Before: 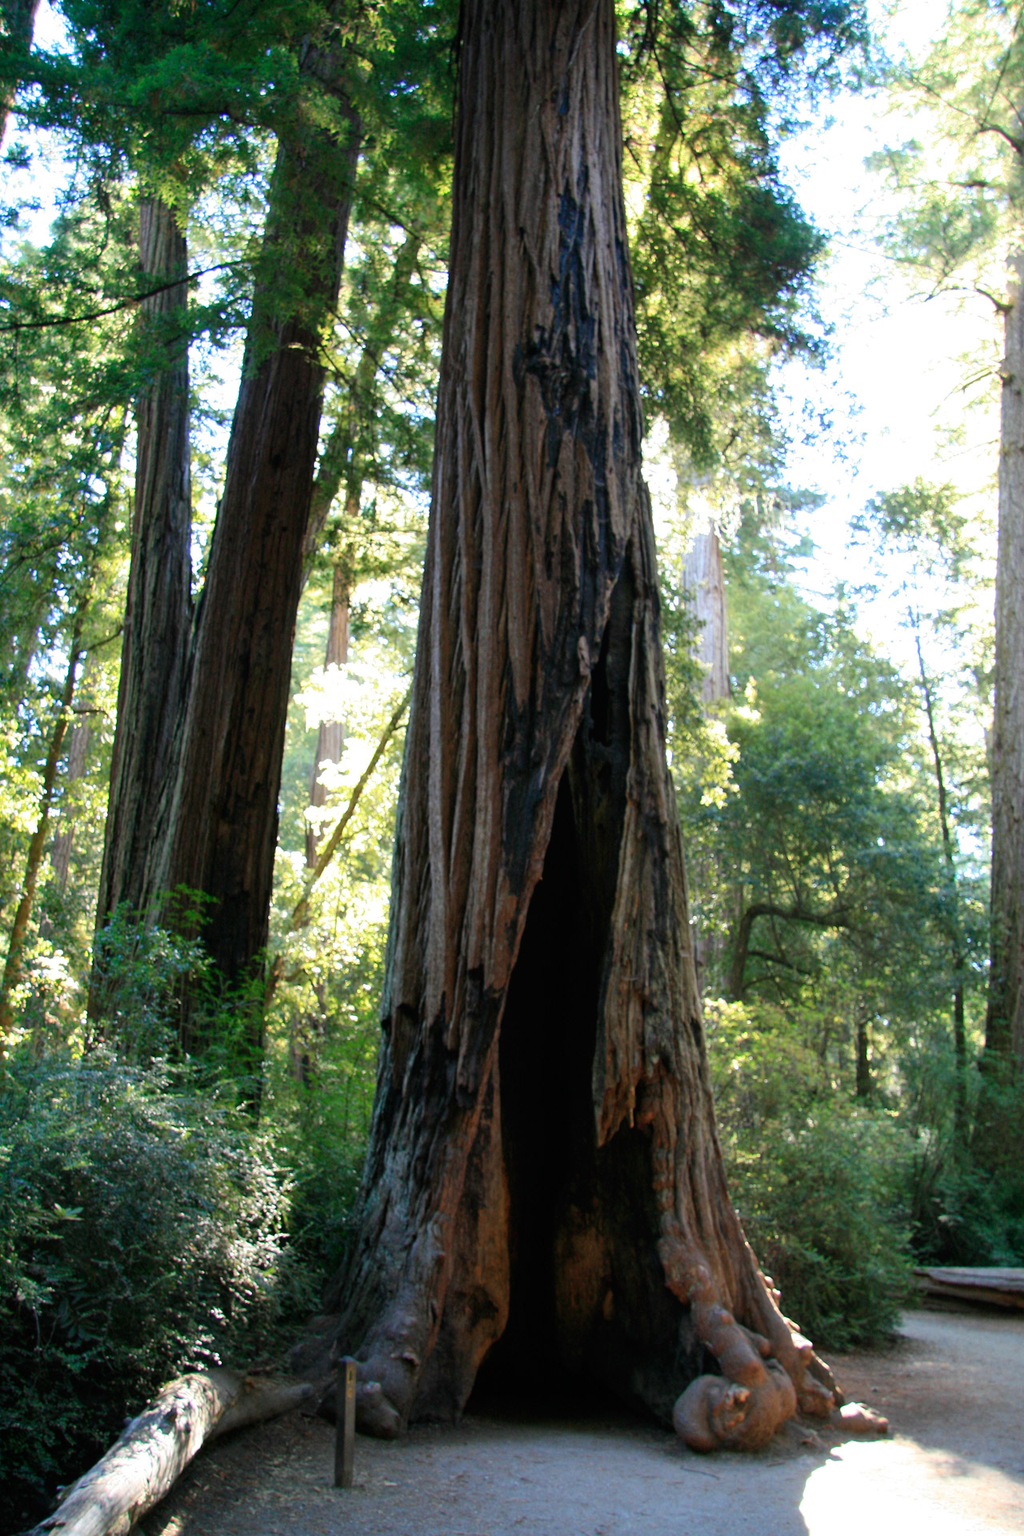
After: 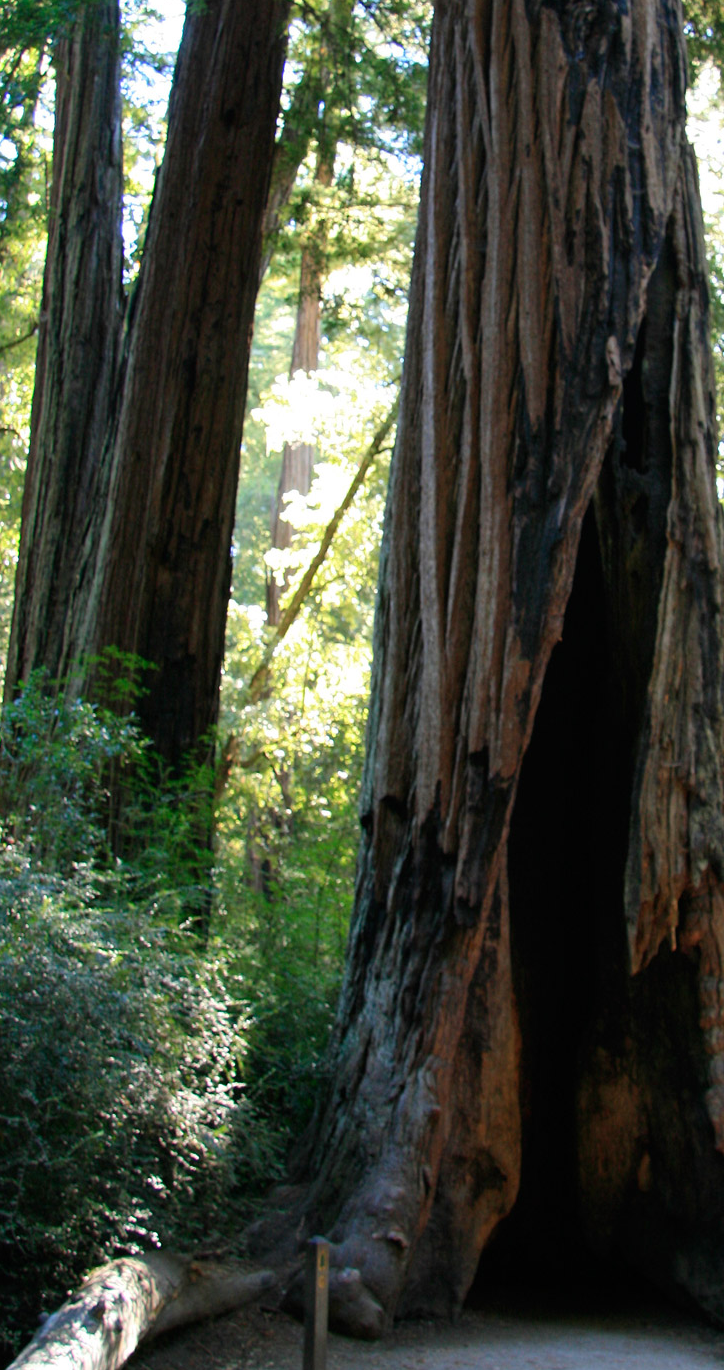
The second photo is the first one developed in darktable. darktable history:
crop: left 9.112%, top 23.93%, right 34.284%, bottom 4.679%
